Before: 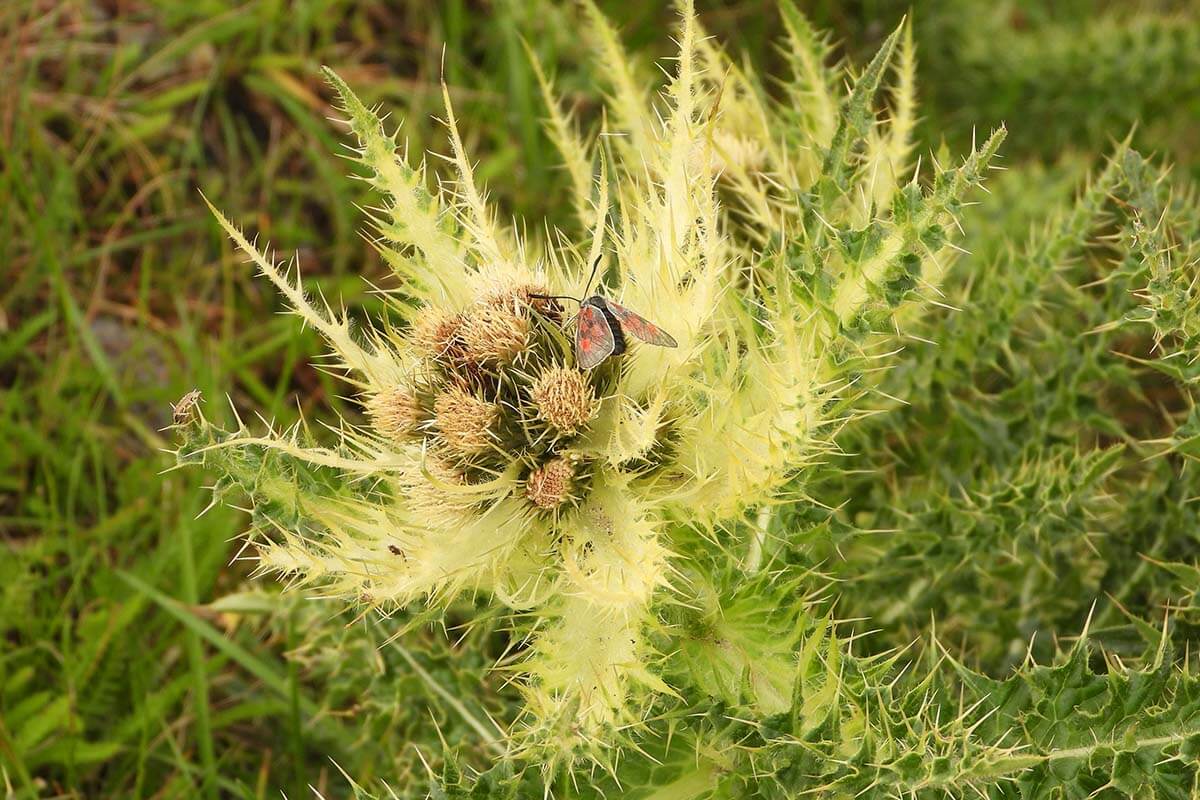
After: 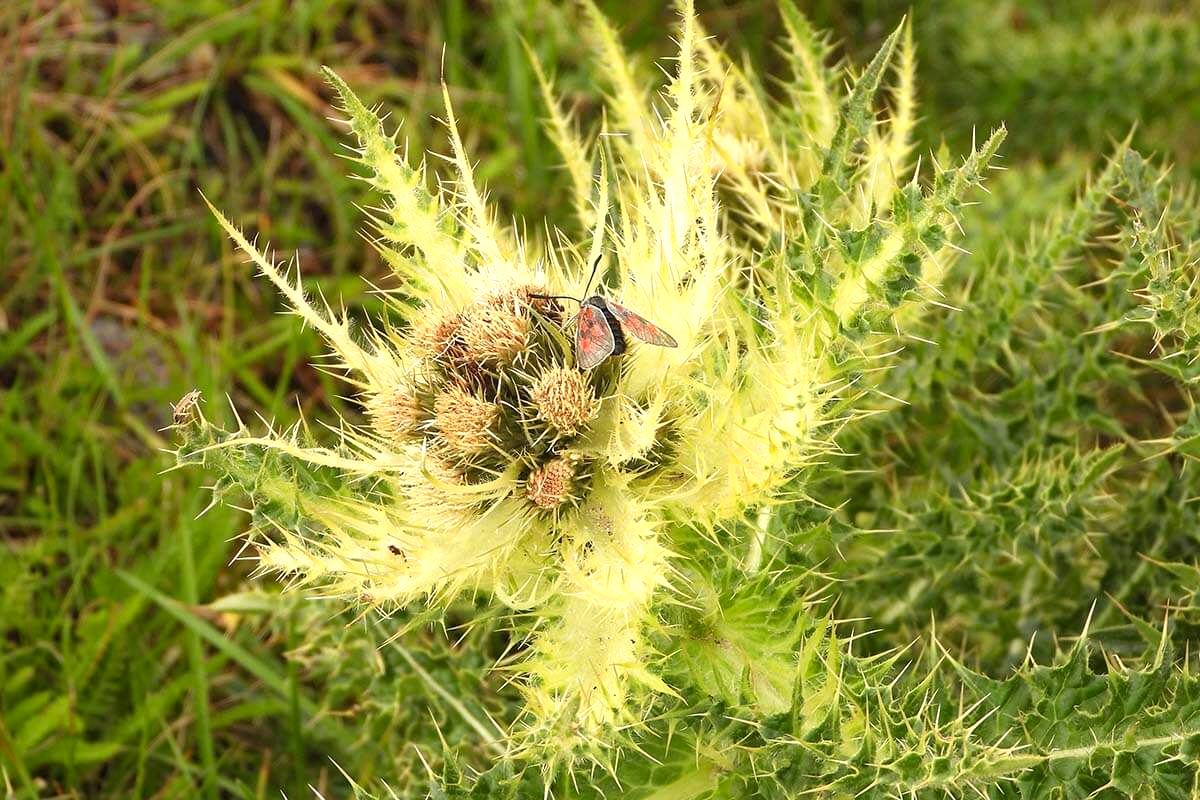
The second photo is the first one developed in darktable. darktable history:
haze removal: compatibility mode true, adaptive false
tone equalizer: -8 EV -0.381 EV, -7 EV -0.391 EV, -6 EV -0.344 EV, -5 EV -0.233 EV, -3 EV 0.198 EV, -2 EV 0.34 EV, -1 EV 0.397 EV, +0 EV 0.423 EV, smoothing diameter 24.98%, edges refinement/feathering 12.14, preserve details guided filter
